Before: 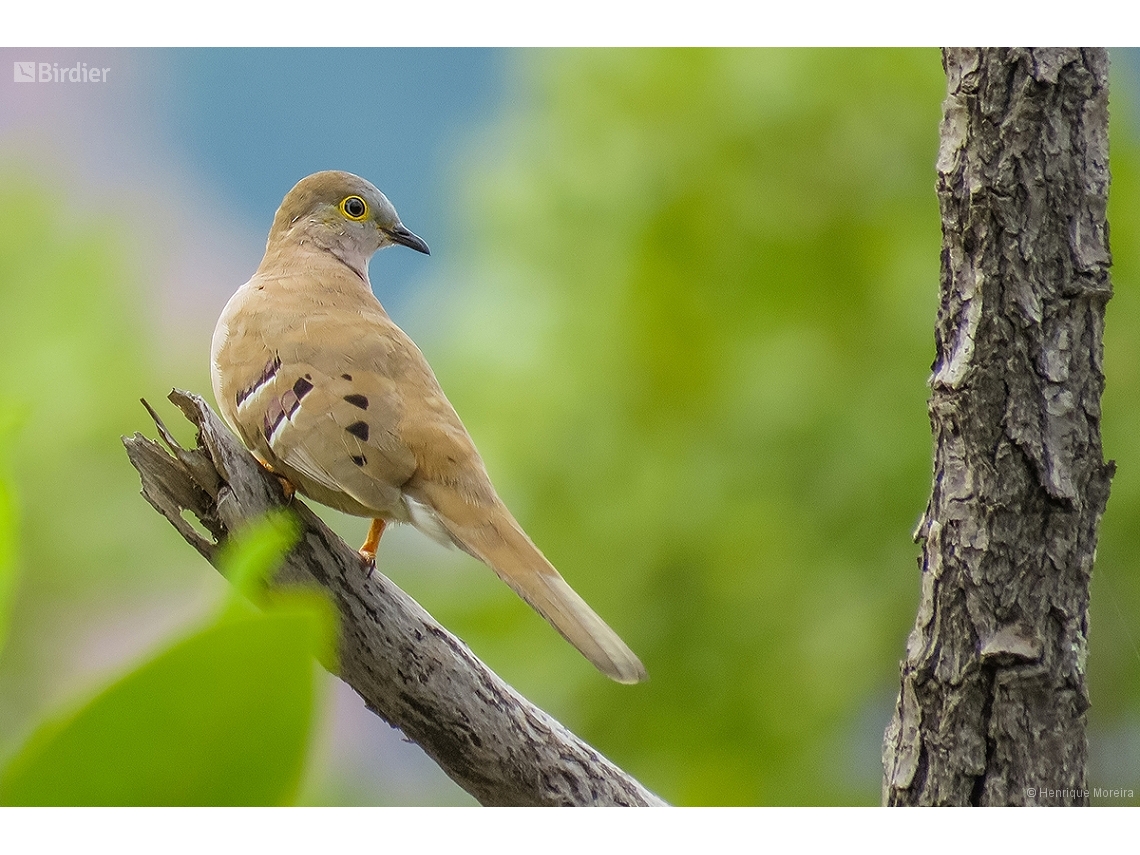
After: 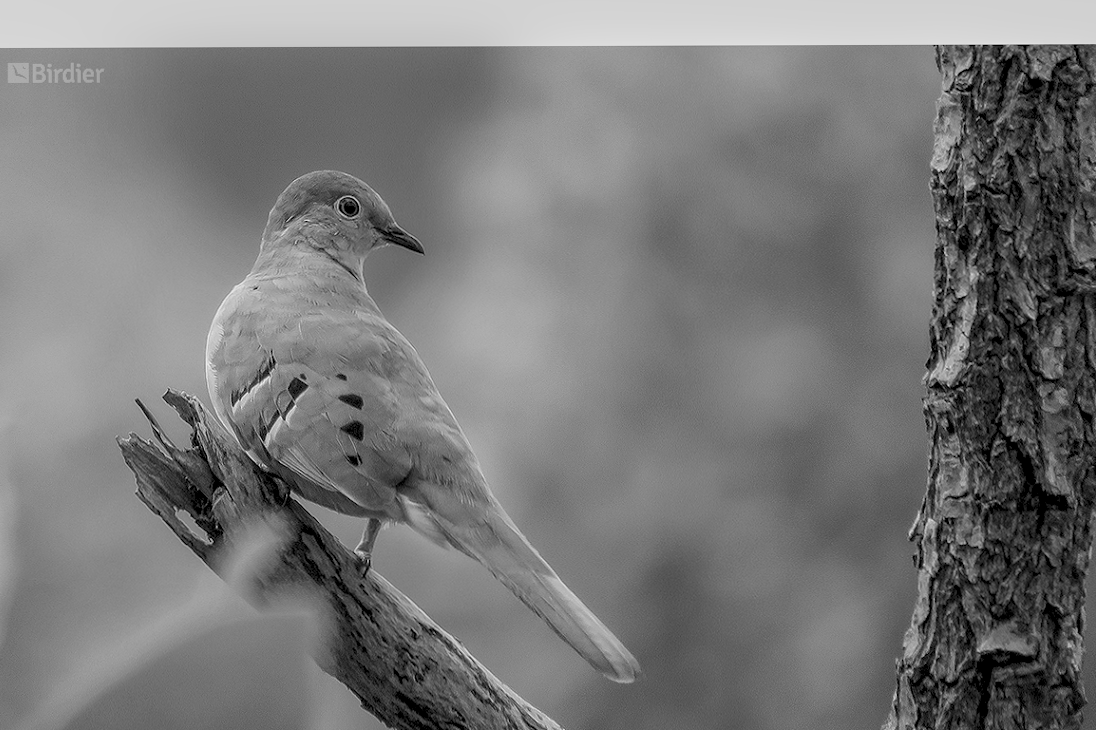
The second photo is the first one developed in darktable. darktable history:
crop and rotate: angle 0.2°, left 0.275%, right 3.127%, bottom 14.18%
exposure: black level correction 0.011, compensate highlight preservation false
shadows and highlights: shadows -12.5, white point adjustment 4, highlights 28.33
monochrome: a 79.32, b 81.83, size 1.1
local contrast: highlights 99%, shadows 86%, detail 160%, midtone range 0.2
